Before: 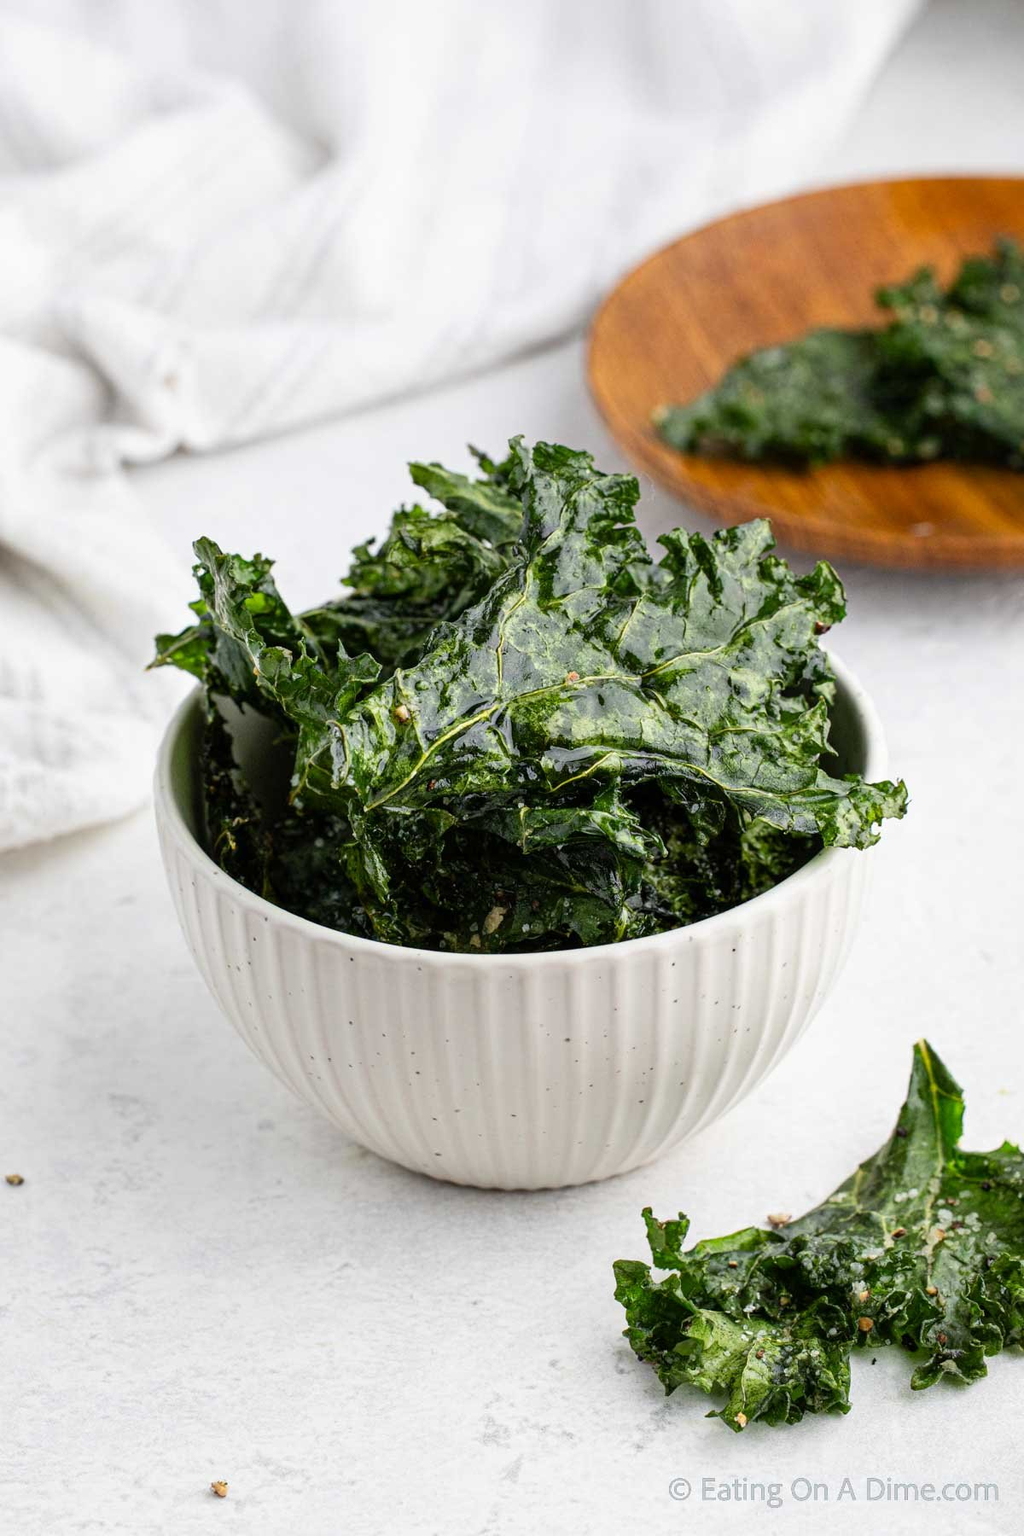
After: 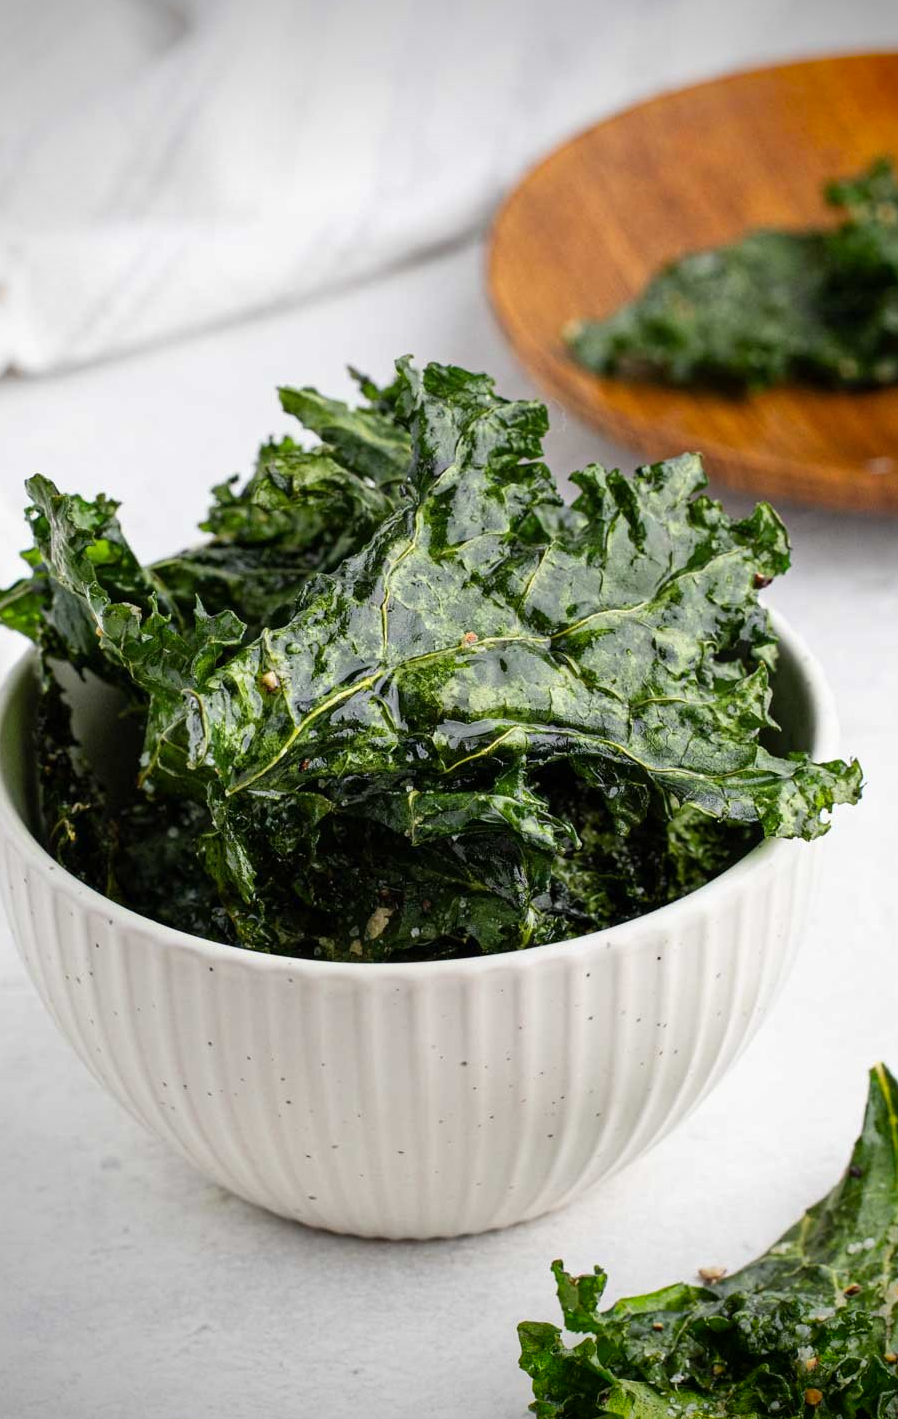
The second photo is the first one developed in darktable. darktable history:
crop: left 16.768%, top 8.653%, right 8.362%, bottom 12.485%
vignetting: fall-off start 88.53%, fall-off radius 44.2%, saturation 0.376, width/height ratio 1.161
